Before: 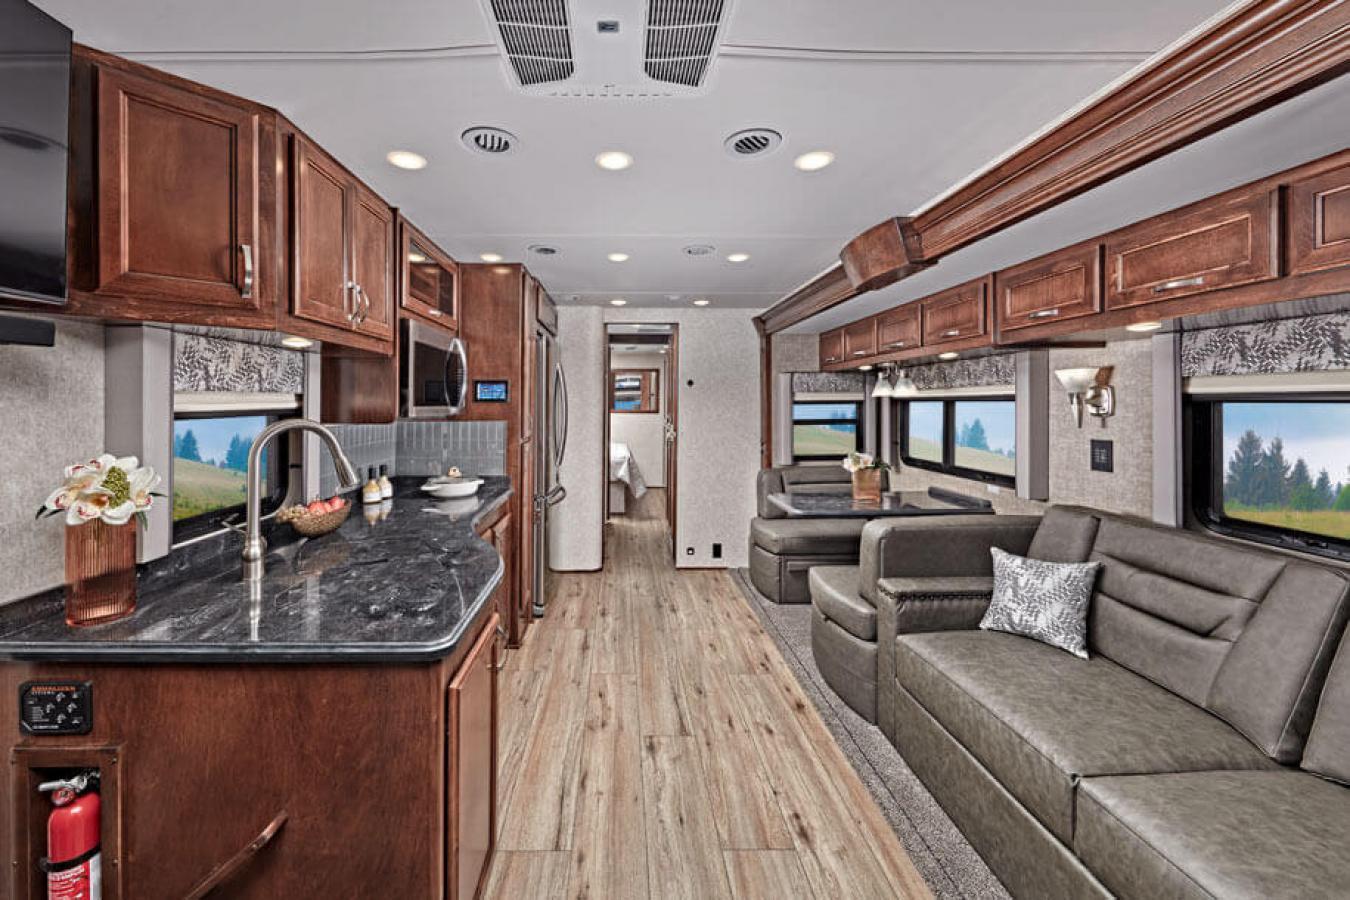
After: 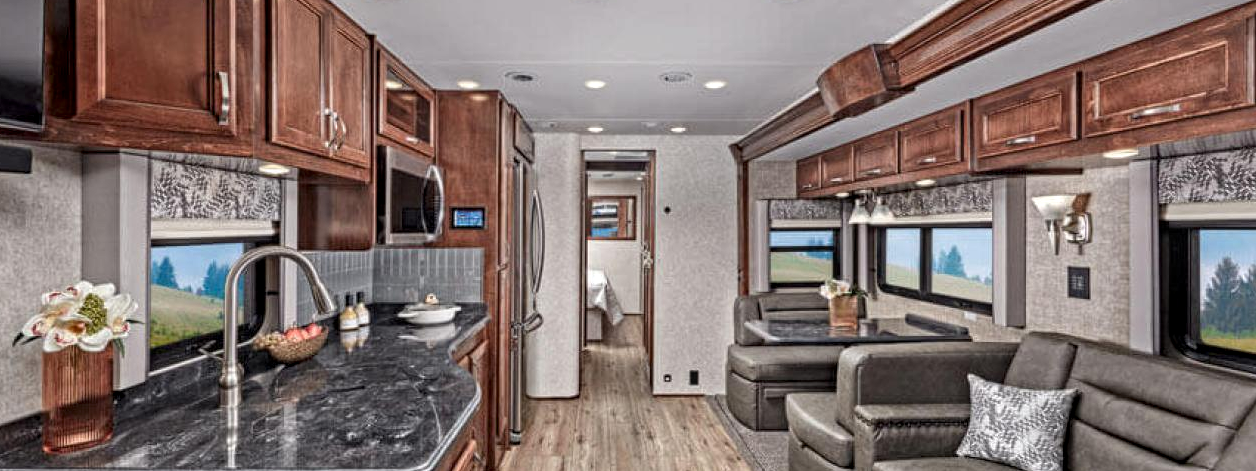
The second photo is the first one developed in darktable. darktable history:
local contrast: on, module defaults
crop: left 1.744%, top 19.225%, right 5.069%, bottom 28.357%
